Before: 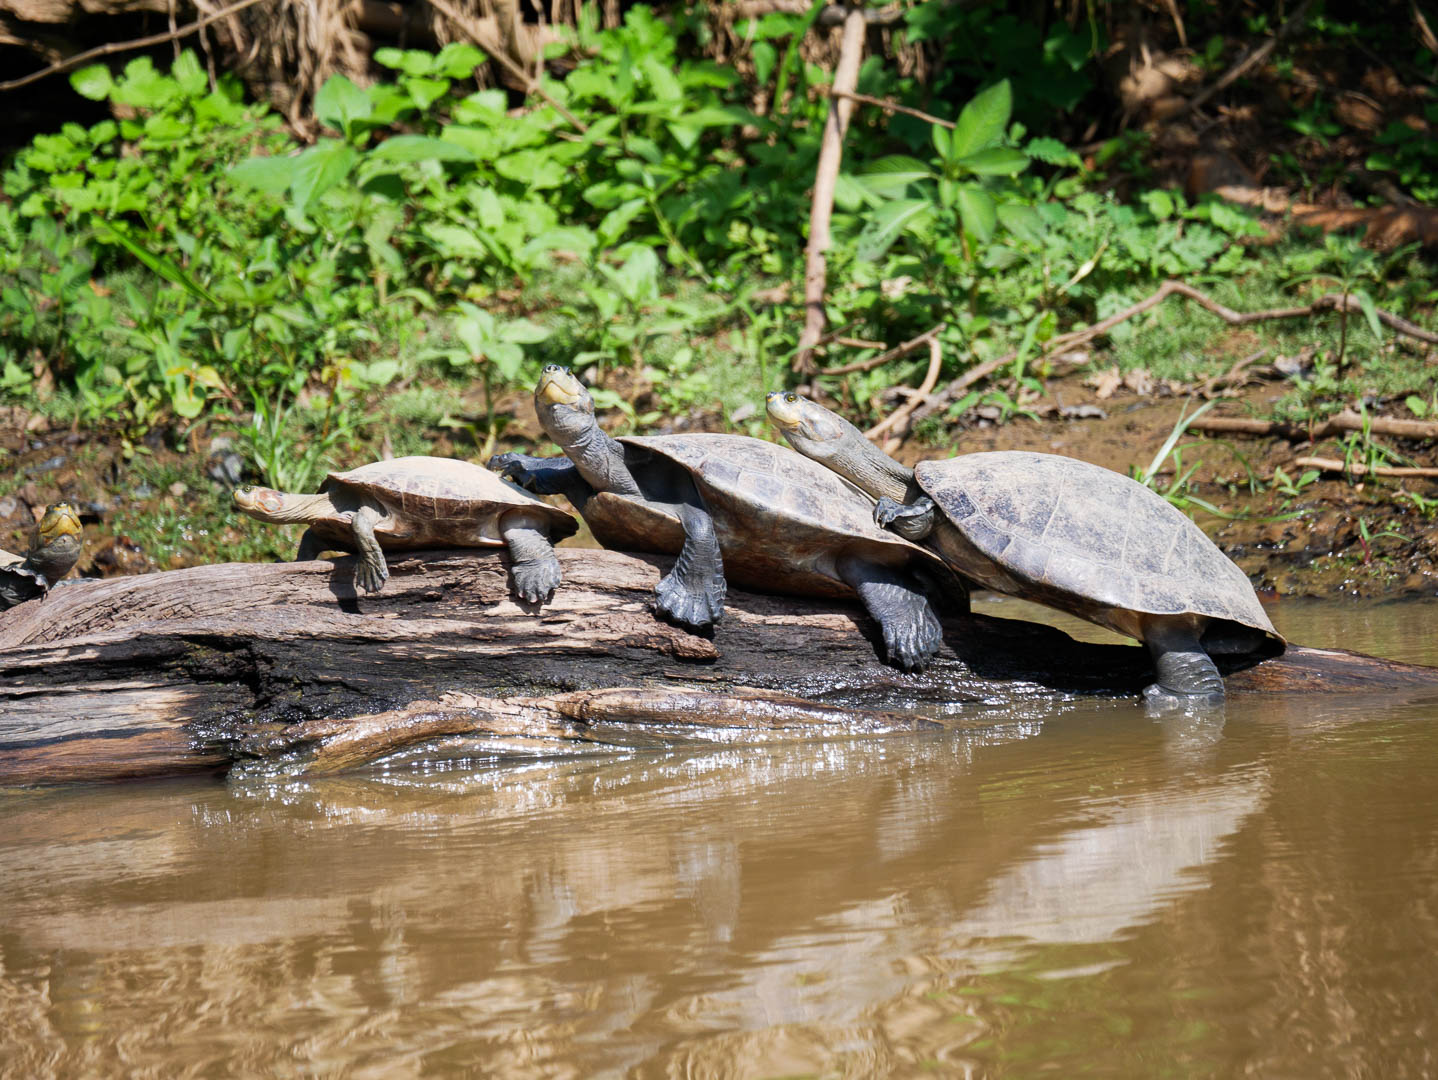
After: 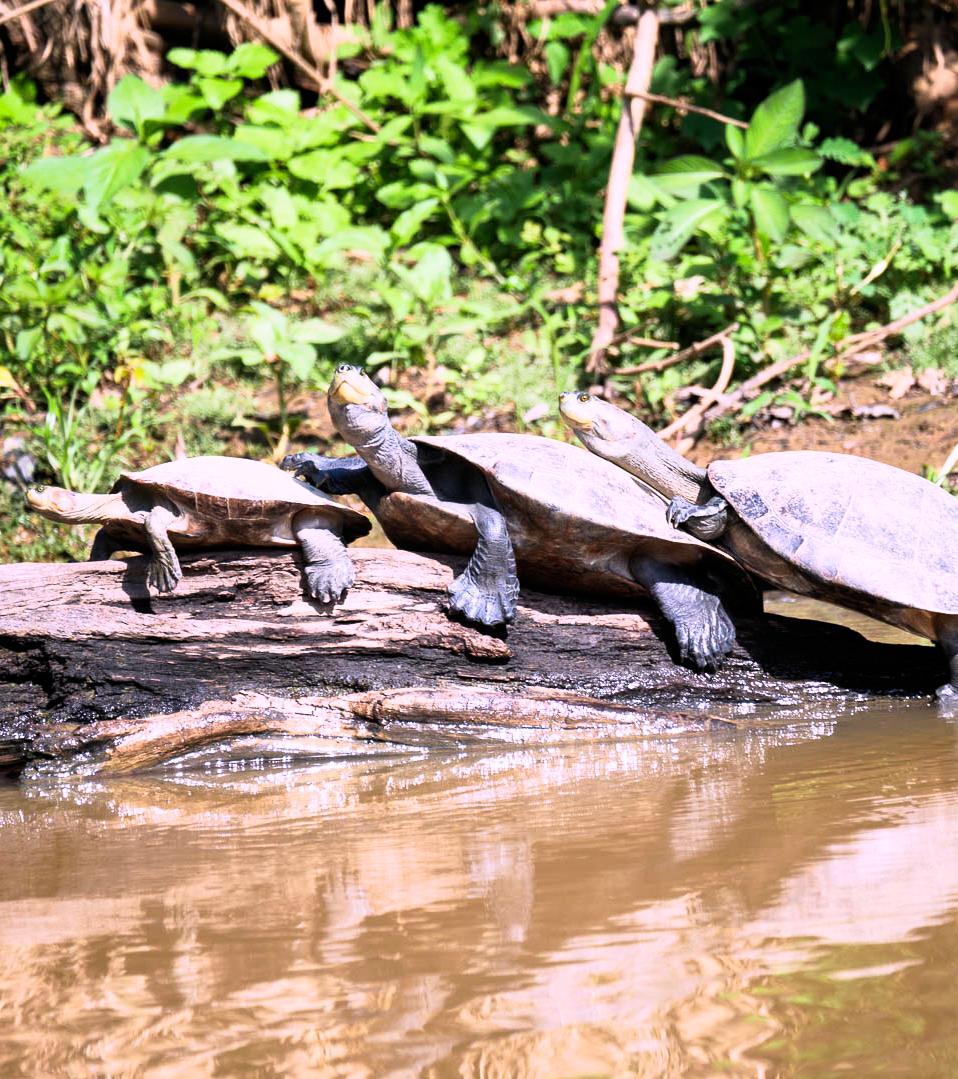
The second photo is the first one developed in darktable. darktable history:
base curve: curves: ch0 [(0, 0) (0.005, 0.002) (0.193, 0.295) (0.399, 0.664) (0.75, 0.928) (1, 1)]
white balance: red 1.066, blue 1.119
crop and rotate: left 14.436%, right 18.898%
